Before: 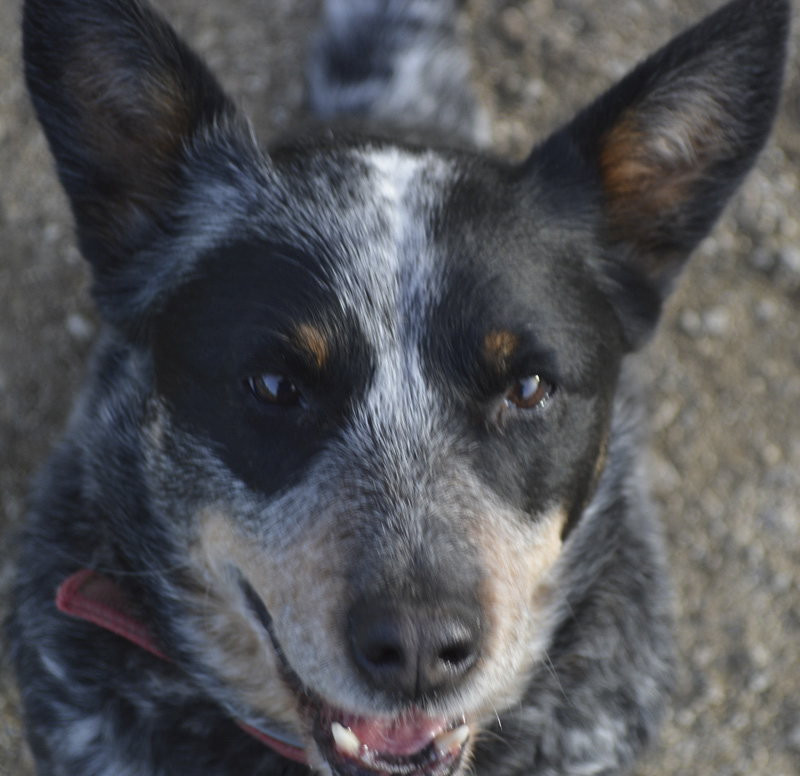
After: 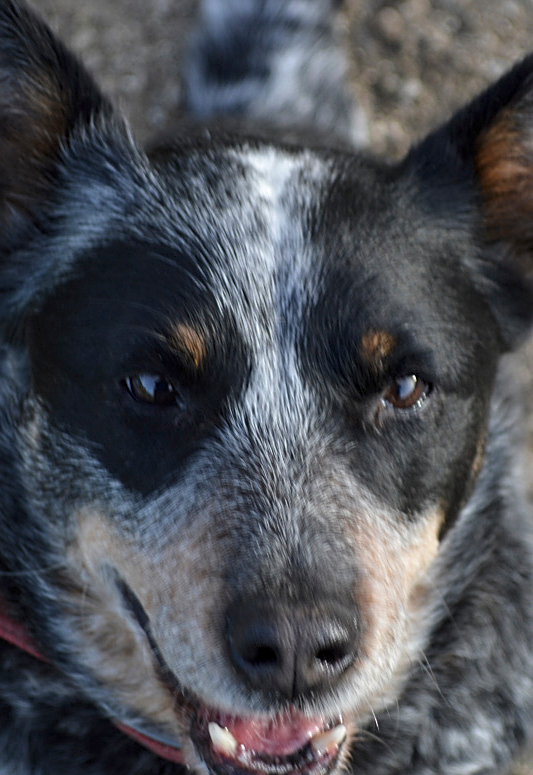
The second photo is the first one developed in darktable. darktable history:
crop and rotate: left 15.476%, right 17.831%
local contrast: on, module defaults
sharpen: on, module defaults
